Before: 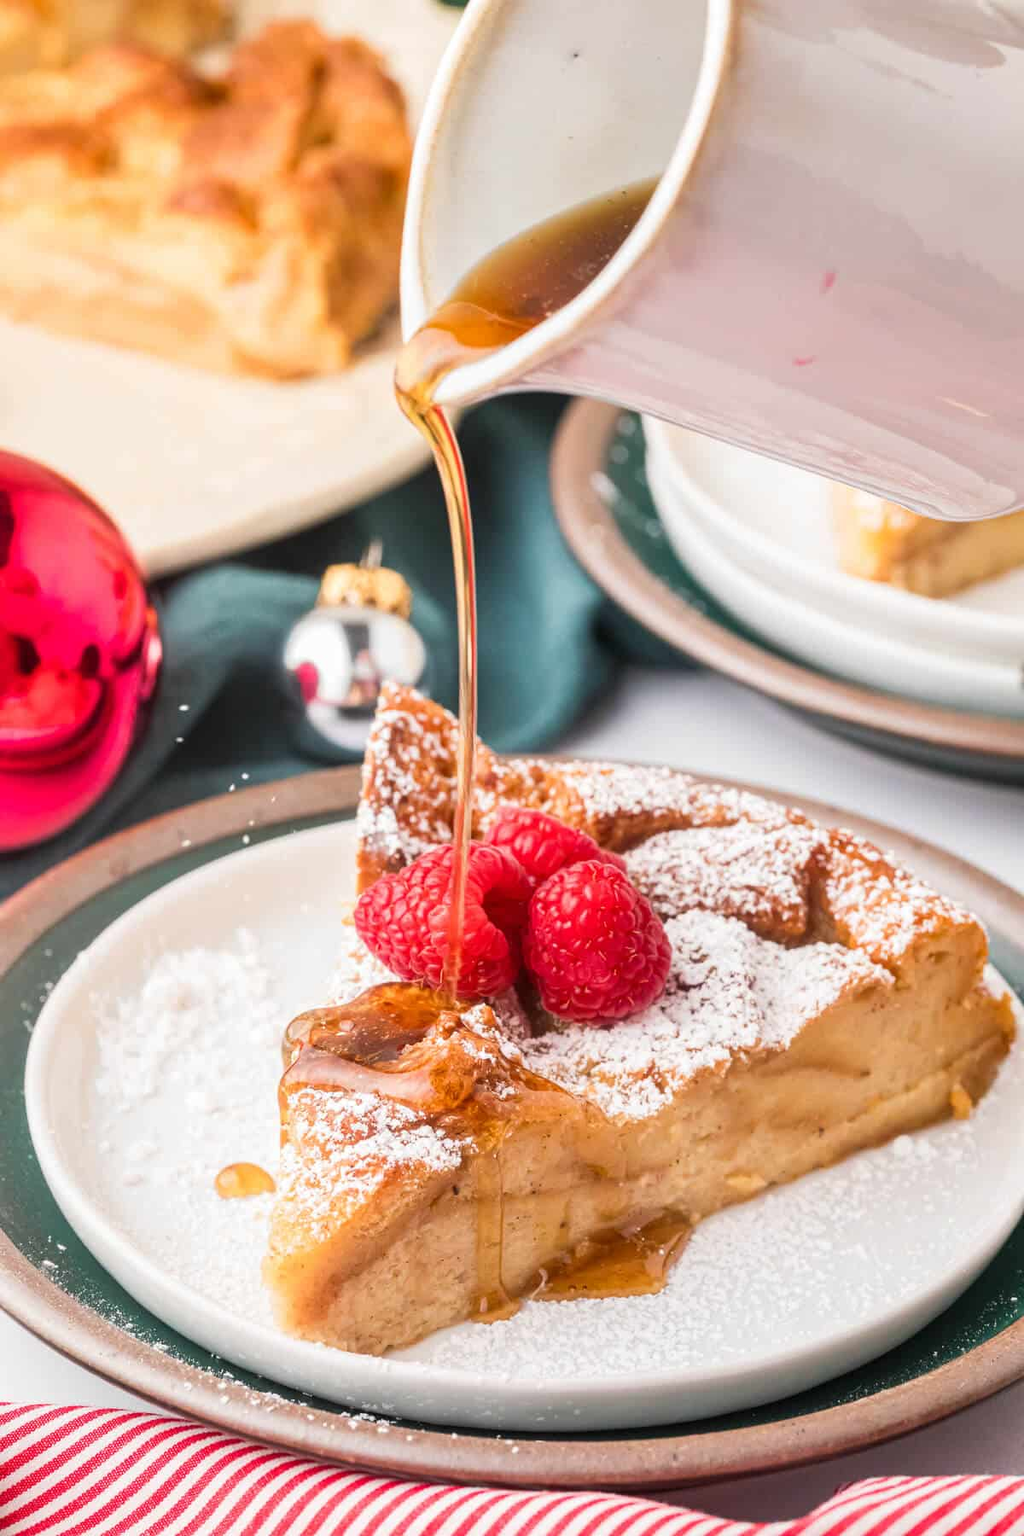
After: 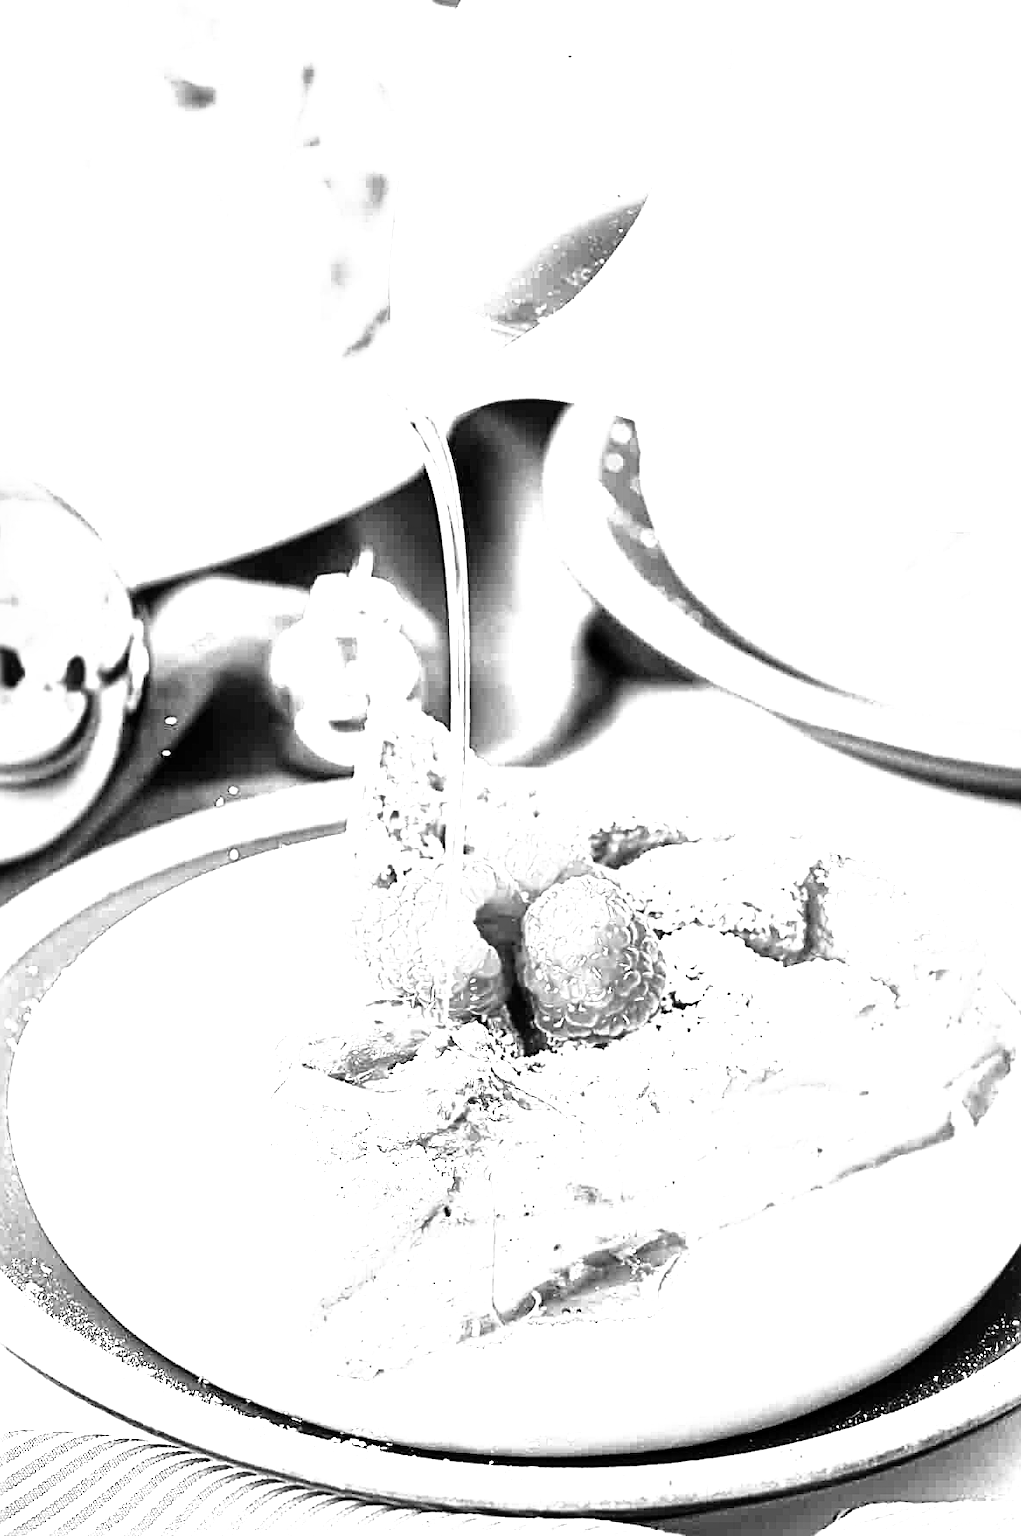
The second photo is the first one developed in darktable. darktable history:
exposure: black level correction 0, exposure 1.993 EV, compensate exposure bias true, compensate highlight preservation false
color zones: curves: ch1 [(0, -0.394) (0.143, -0.394) (0.286, -0.394) (0.429, -0.392) (0.571, -0.391) (0.714, -0.391) (0.857, -0.391) (1, -0.394)]
tone curve: curves: ch0 [(0, 0) (0.003, 0.001) (0.011, 0.005) (0.025, 0.01) (0.044, 0.019) (0.069, 0.029) (0.1, 0.042) (0.136, 0.078) (0.177, 0.129) (0.224, 0.182) (0.277, 0.246) (0.335, 0.318) (0.399, 0.396) (0.468, 0.481) (0.543, 0.573) (0.623, 0.672) (0.709, 0.777) (0.801, 0.881) (0.898, 0.975) (1, 1)], color space Lab, linked channels, preserve colors none
local contrast: mode bilateral grid, contrast 20, coarseness 50, detail 148%, midtone range 0.2
crop: left 1.65%, right 0.284%, bottom 1.724%
sharpen: radius 2.59, amount 0.701
contrast brightness saturation: contrast 0.194, brightness -0.241, saturation 0.115
